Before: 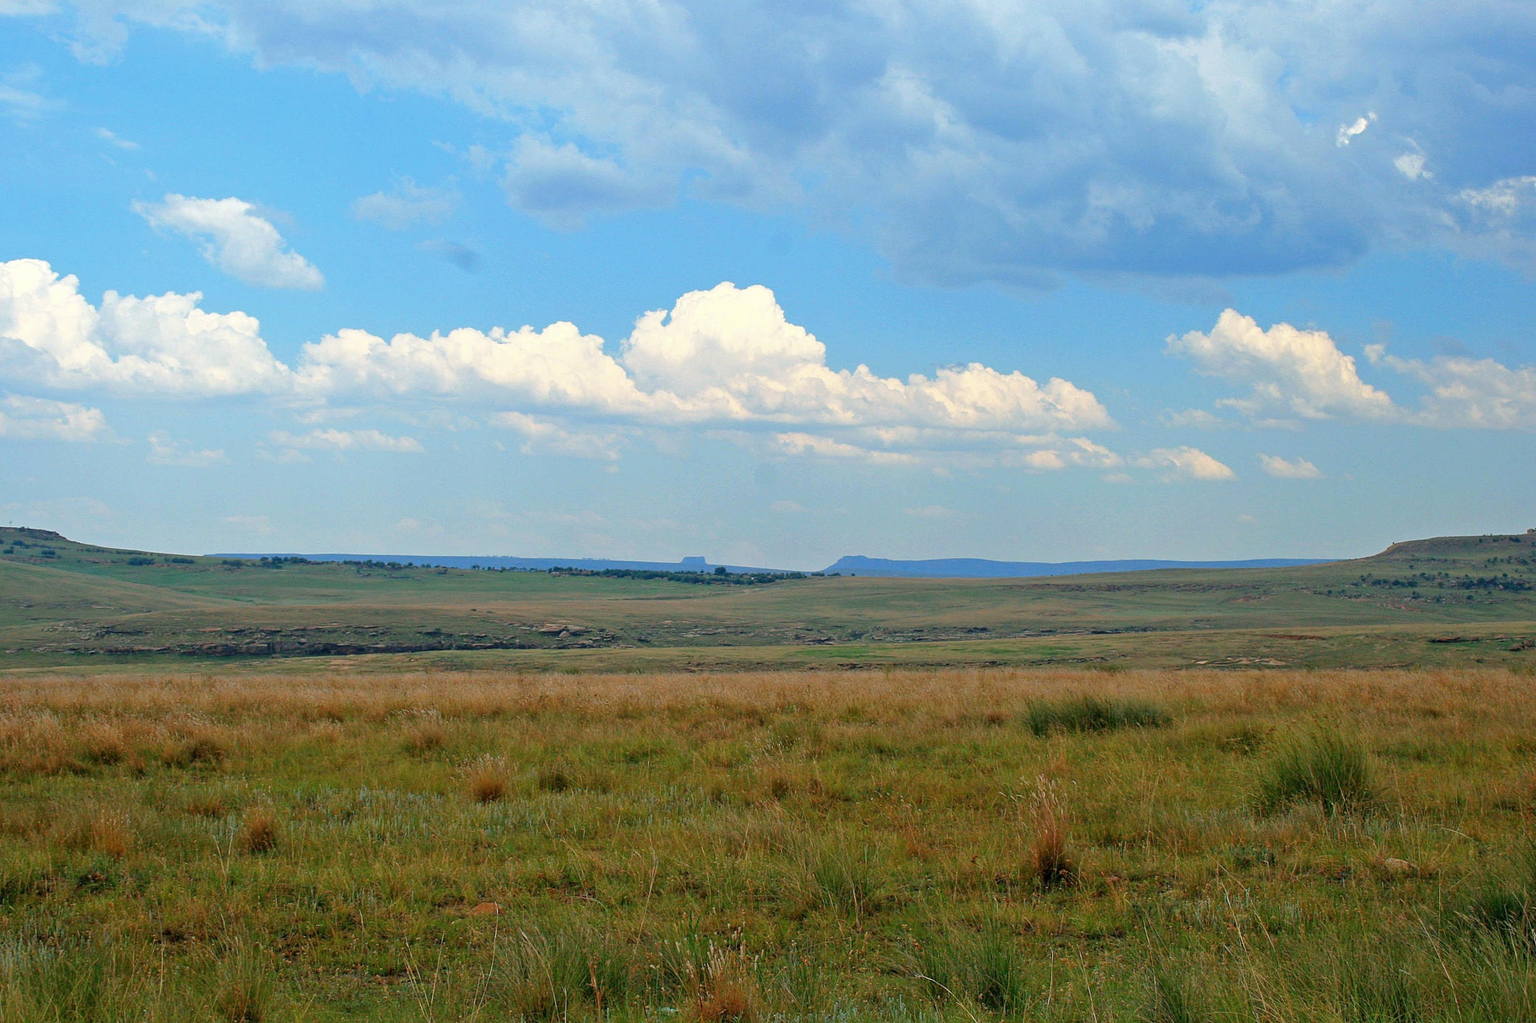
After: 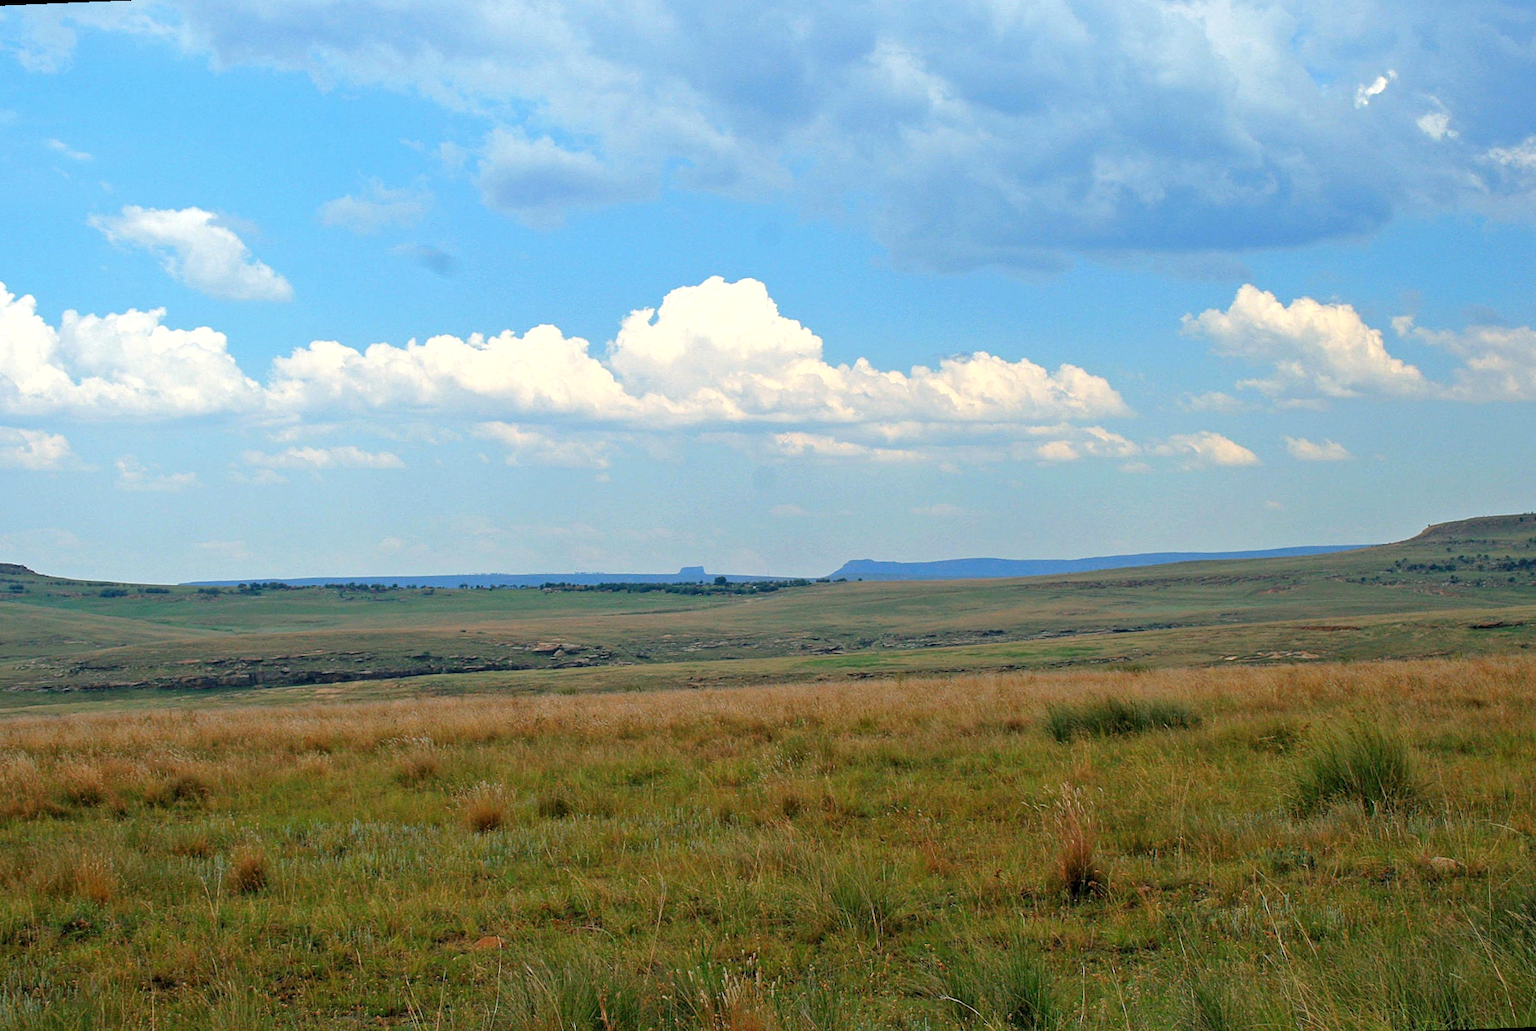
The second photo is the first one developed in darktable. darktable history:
levels: levels [0.016, 0.484, 0.953]
rotate and perspective: rotation -2.12°, lens shift (vertical) 0.009, lens shift (horizontal) -0.008, automatic cropping original format, crop left 0.036, crop right 0.964, crop top 0.05, crop bottom 0.959
